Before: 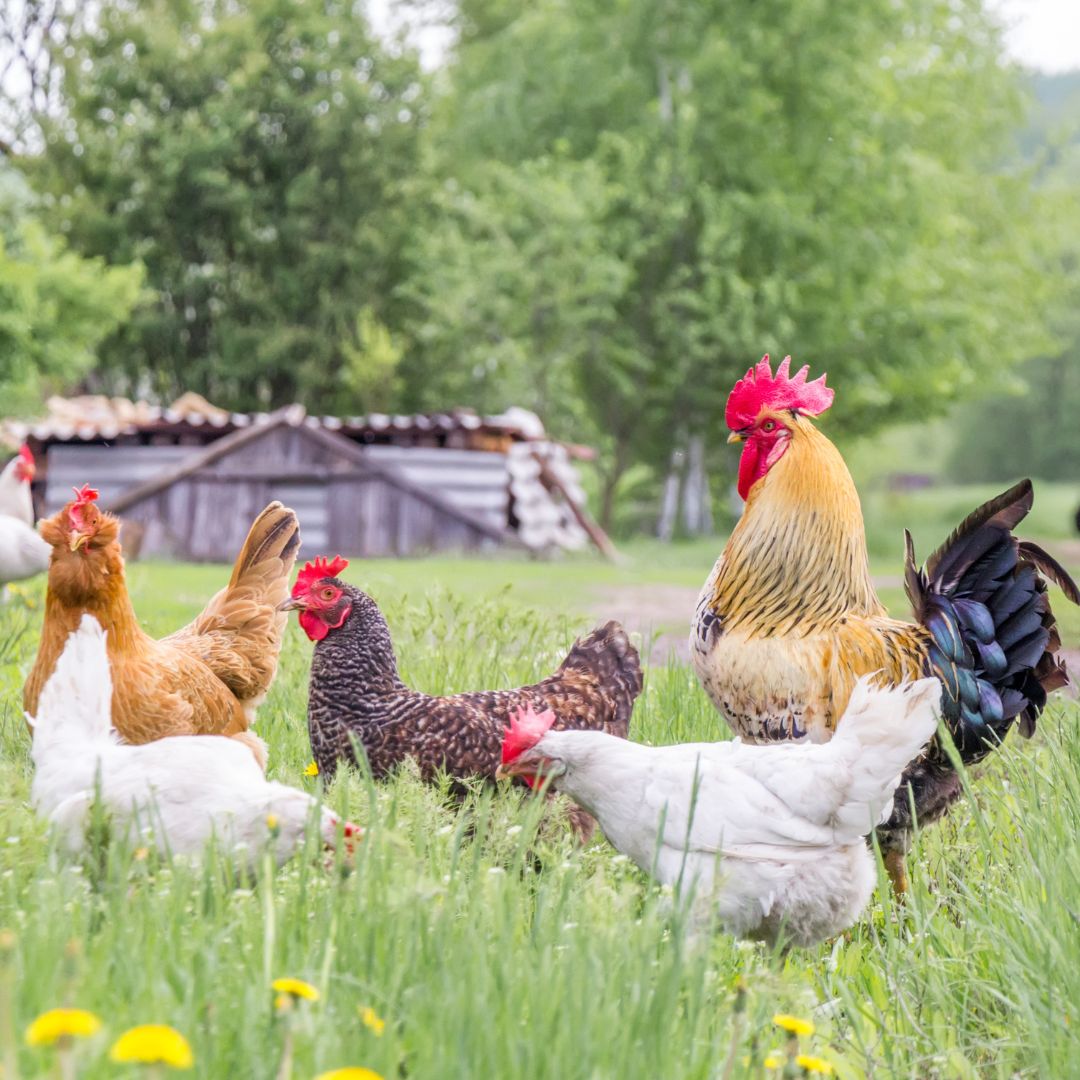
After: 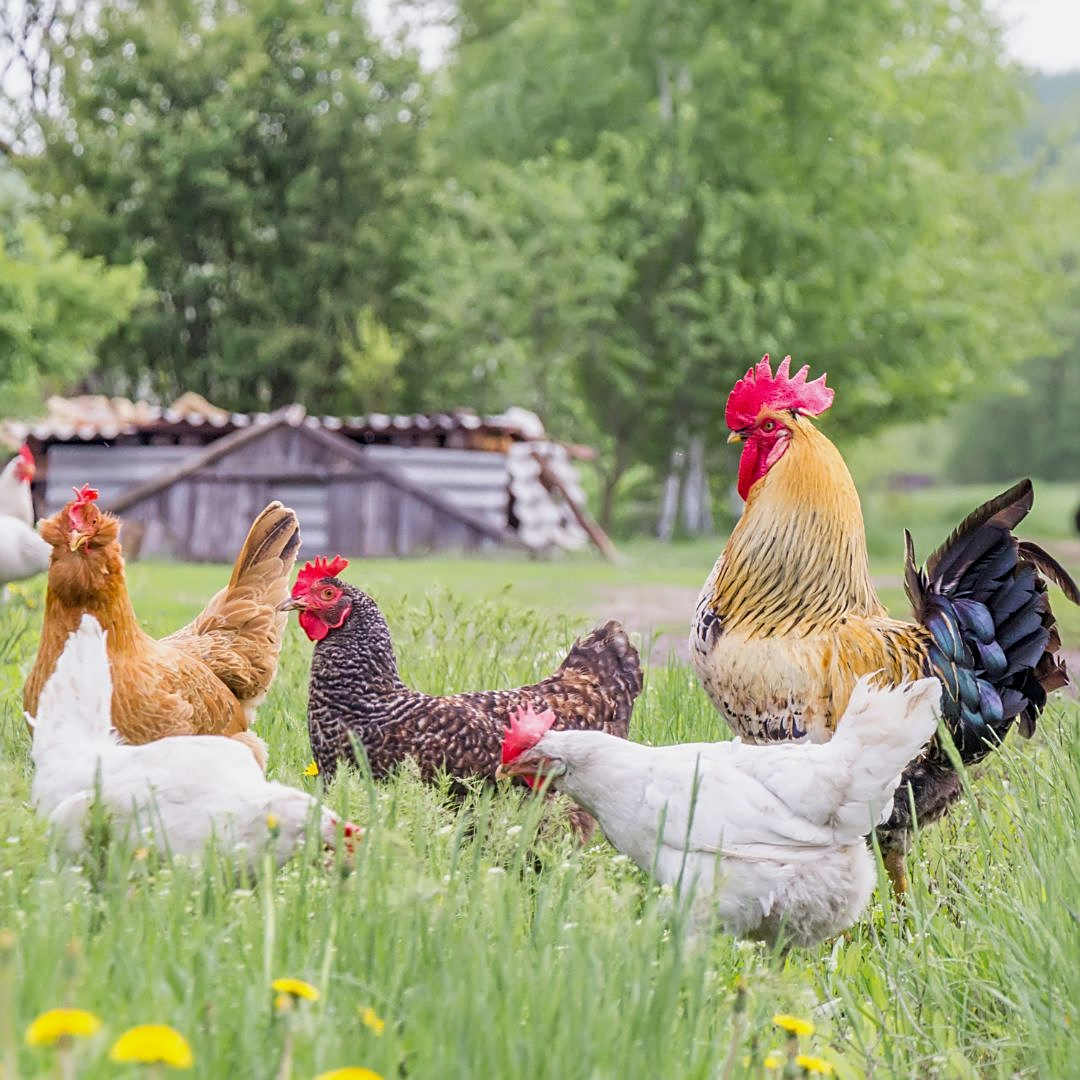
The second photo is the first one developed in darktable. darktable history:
sharpen: on, module defaults
exposure: exposure -0.146 EV, compensate exposure bias true, compensate highlight preservation false
